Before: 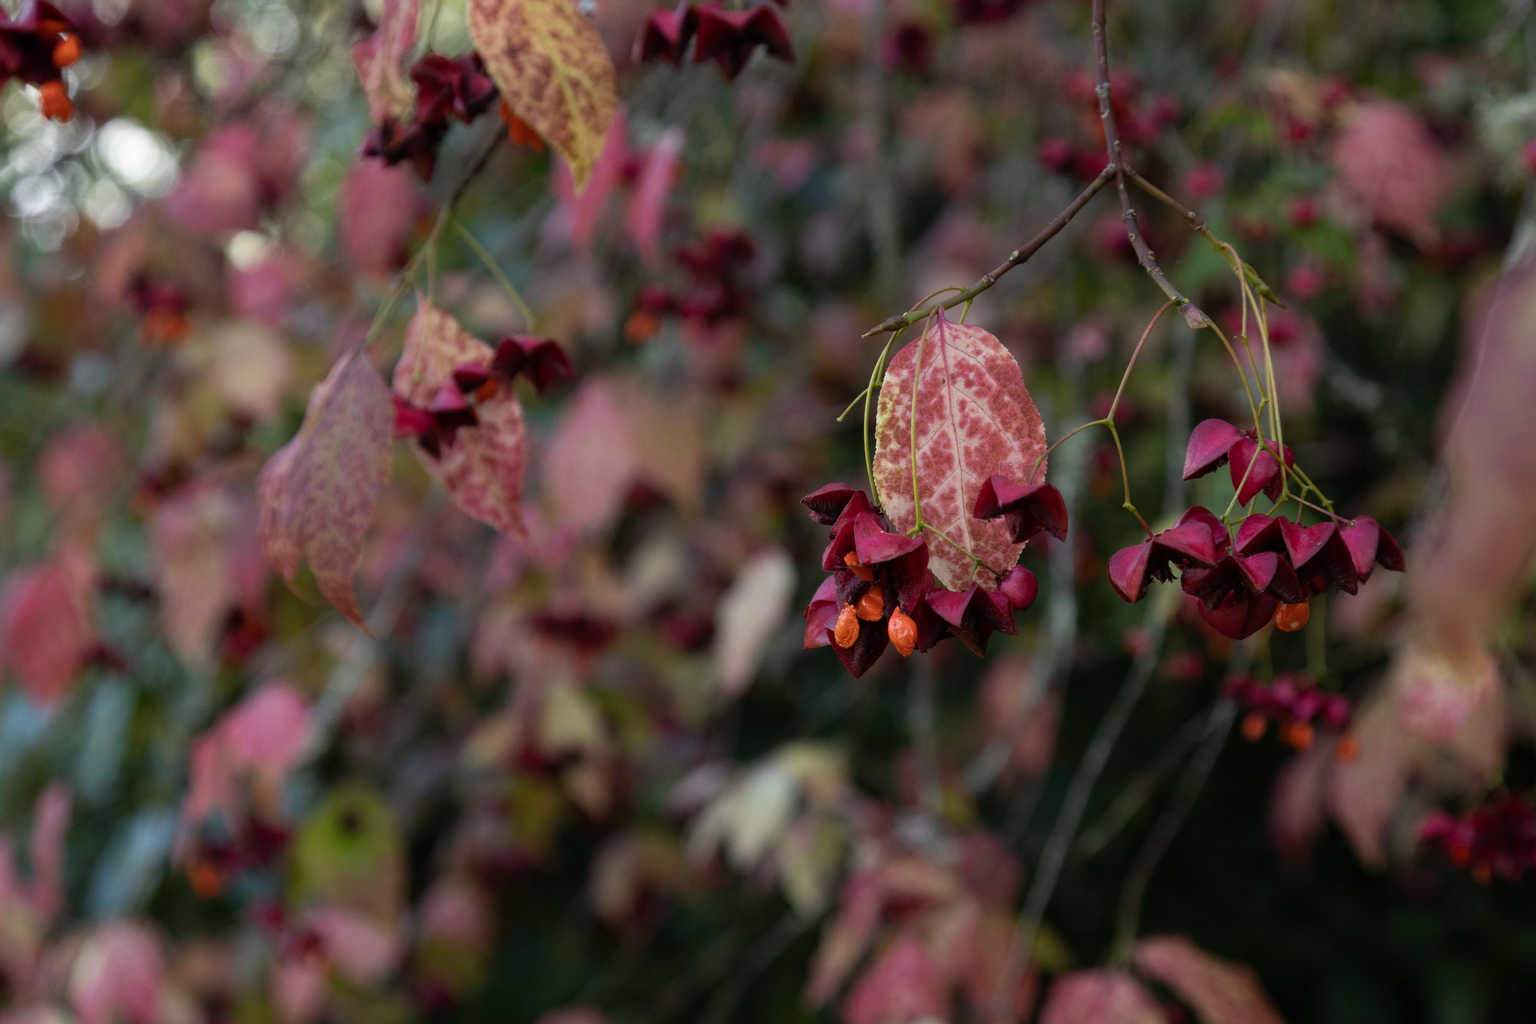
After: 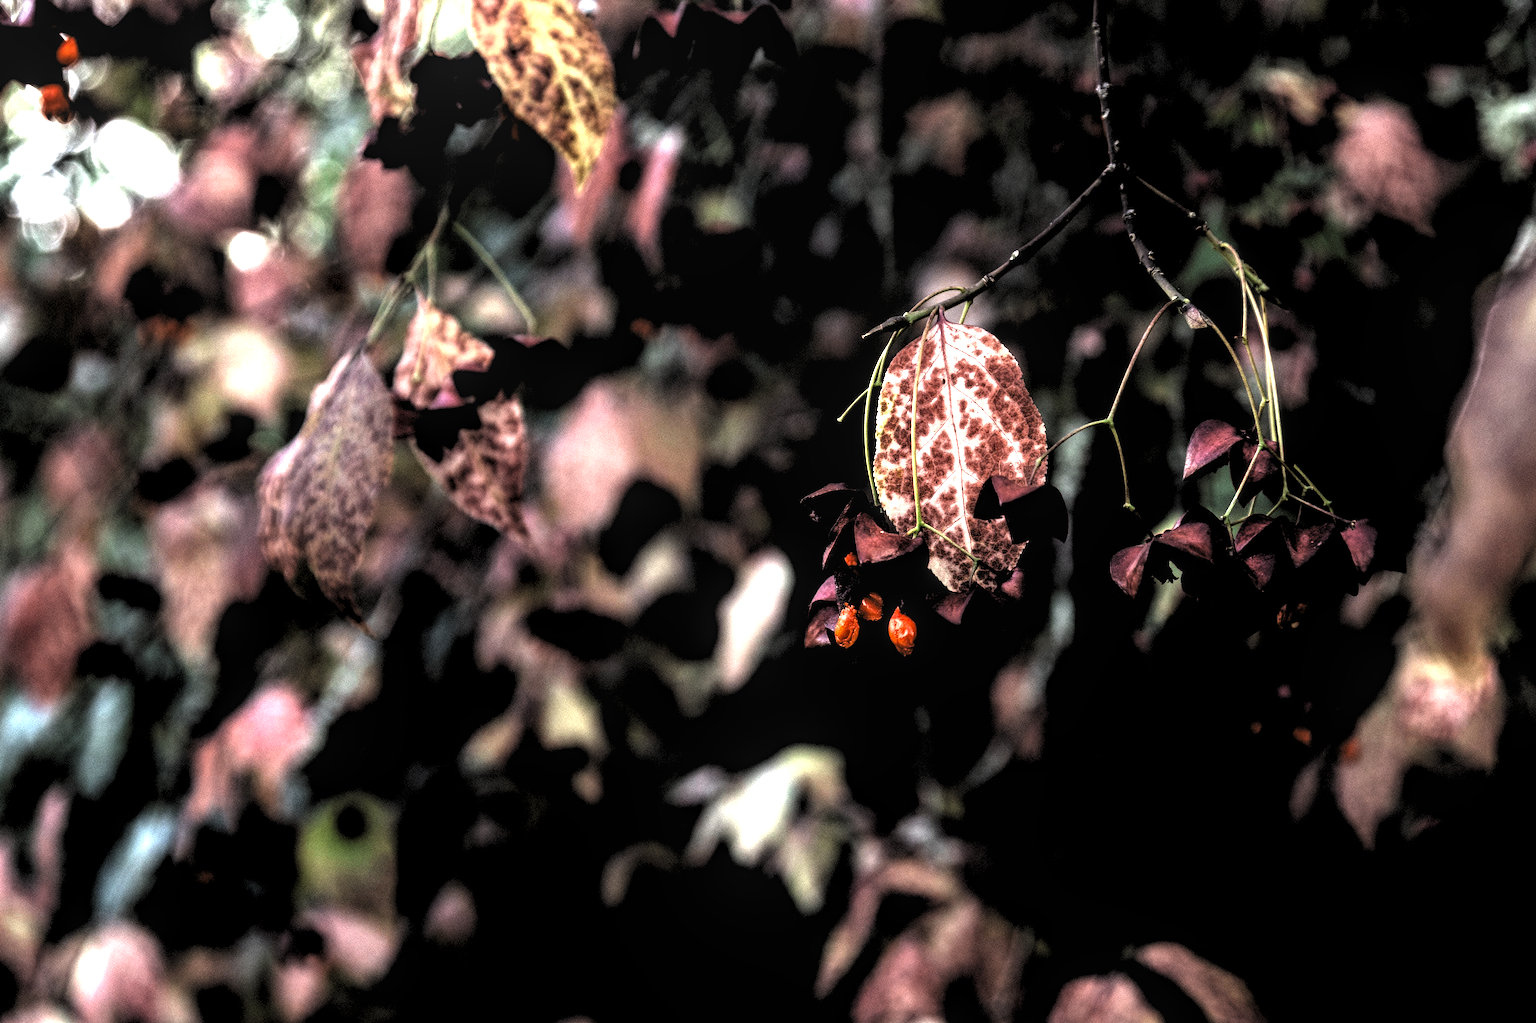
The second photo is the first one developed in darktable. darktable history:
exposure: black level correction 0, exposure 1.975 EV, compensate exposure bias true, compensate highlight preservation false
levels: levels [0.514, 0.759, 1]
color zones: curves: ch0 [(0, 0.5) (0.125, 0.4) (0.25, 0.5) (0.375, 0.4) (0.5, 0.4) (0.625, 0.6) (0.75, 0.6) (0.875, 0.5)]; ch1 [(0, 0.4) (0.125, 0.5) (0.25, 0.4) (0.375, 0.4) (0.5, 0.4) (0.625, 0.4) (0.75, 0.5) (0.875, 0.4)]; ch2 [(0, 0.6) (0.125, 0.5) (0.25, 0.5) (0.375, 0.6) (0.5, 0.6) (0.625, 0.5) (0.75, 0.5) (0.875, 0.5)]
base curve: curves: ch0 [(0, 0) (0.989, 0.992)], preserve colors none
local contrast: on, module defaults
